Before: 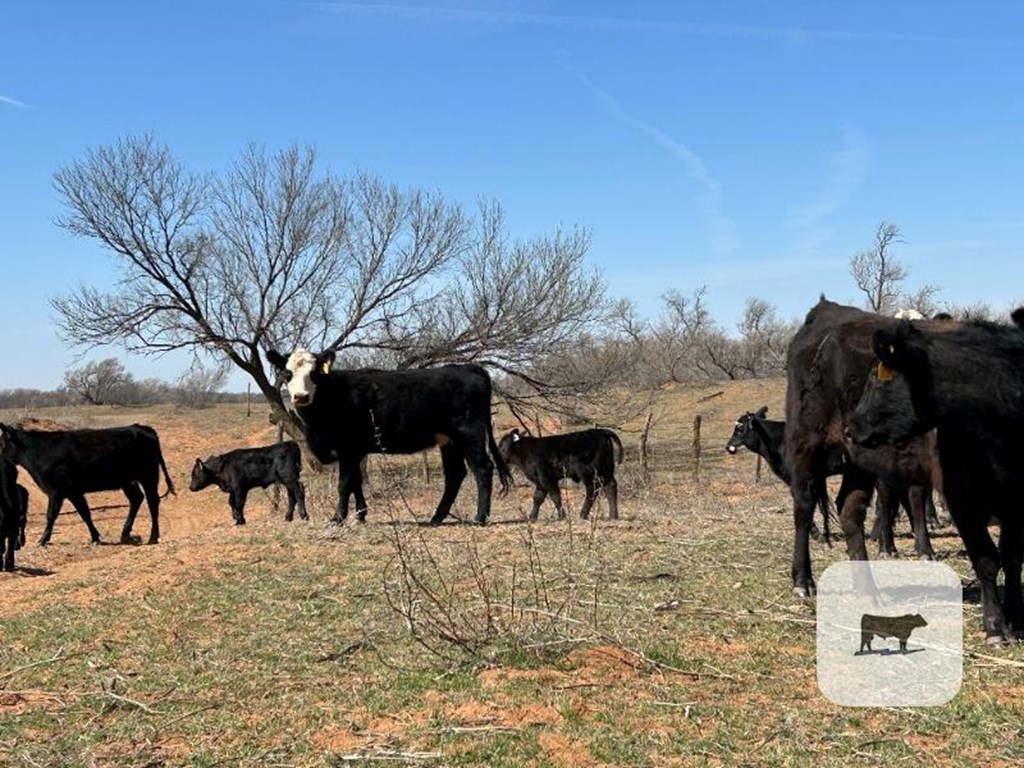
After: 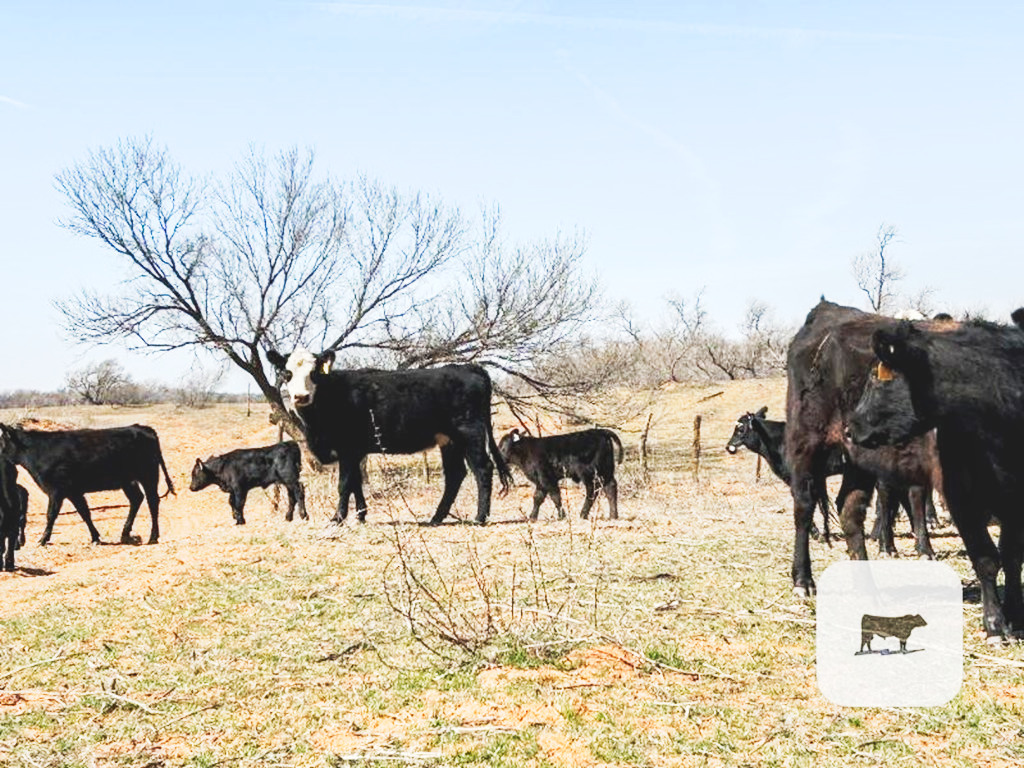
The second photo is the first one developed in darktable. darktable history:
tone curve: curves: ch0 [(0, 0.026) (0.172, 0.194) (0.398, 0.437) (0.469, 0.544) (0.612, 0.741) (0.845, 0.926) (1, 0.968)]; ch1 [(0, 0) (0.437, 0.453) (0.472, 0.467) (0.502, 0.502) (0.531, 0.537) (0.574, 0.583) (0.617, 0.64) (0.699, 0.749) (0.859, 0.919) (1, 1)]; ch2 [(0, 0) (0.33, 0.301) (0.421, 0.443) (0.476, 0.502) (0.511, 0.504) (0.553, 0.55) (0.595, 0.586) (0.664, 0.664) (1, 1)], preserve colors none
tone equalizer: on, module defaults
exposure: black level correction 0, exposure 1.001 EV, compensate exposure bias true, compensate highlight preservation false
local contrast: detail 110%
